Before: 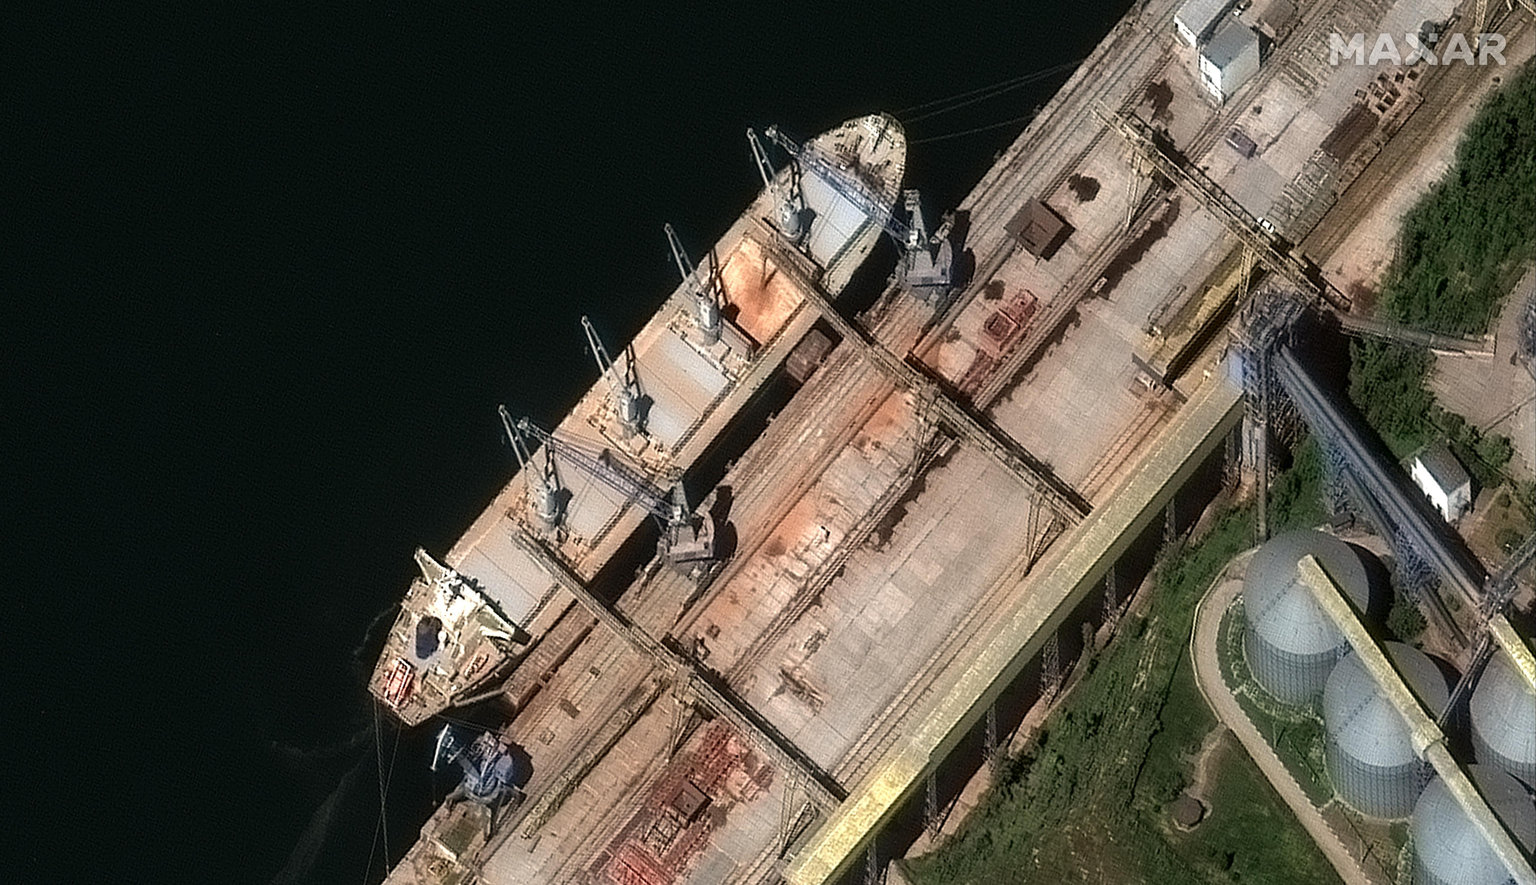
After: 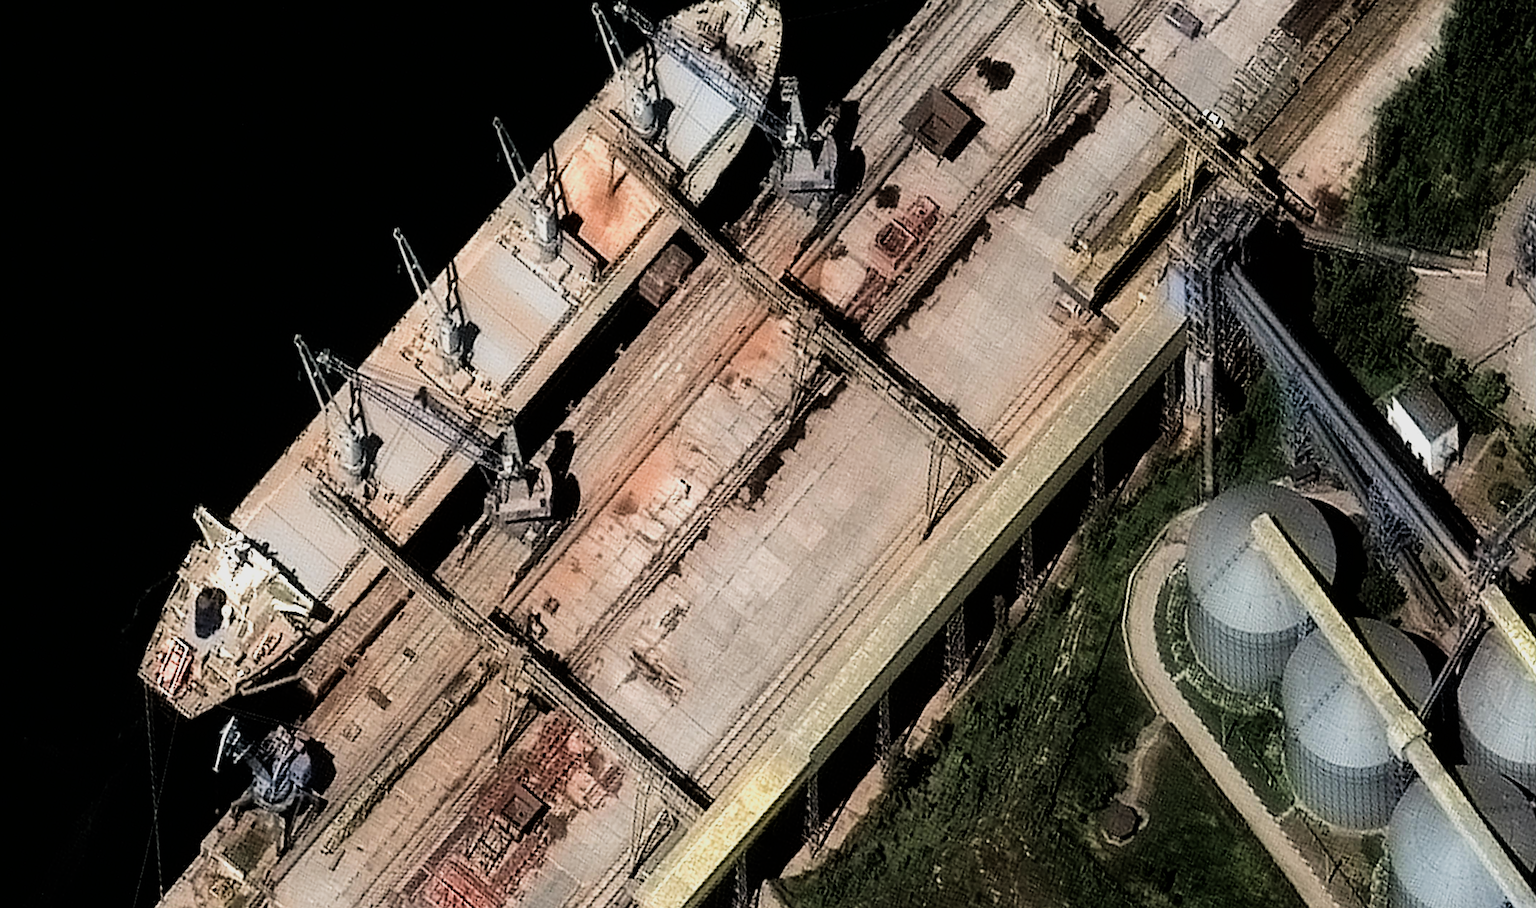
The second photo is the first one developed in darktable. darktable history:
sharpen: radius 1.399, amount 1.236, threshold 0.743
filmic rgb: black relative exposure -5.02 EV, white relative exposure 3.96 EV, hardness 2.89, contrast 1.398, highlights saturation mix -31.21%
crop: left 16.51%, top 14.291%
